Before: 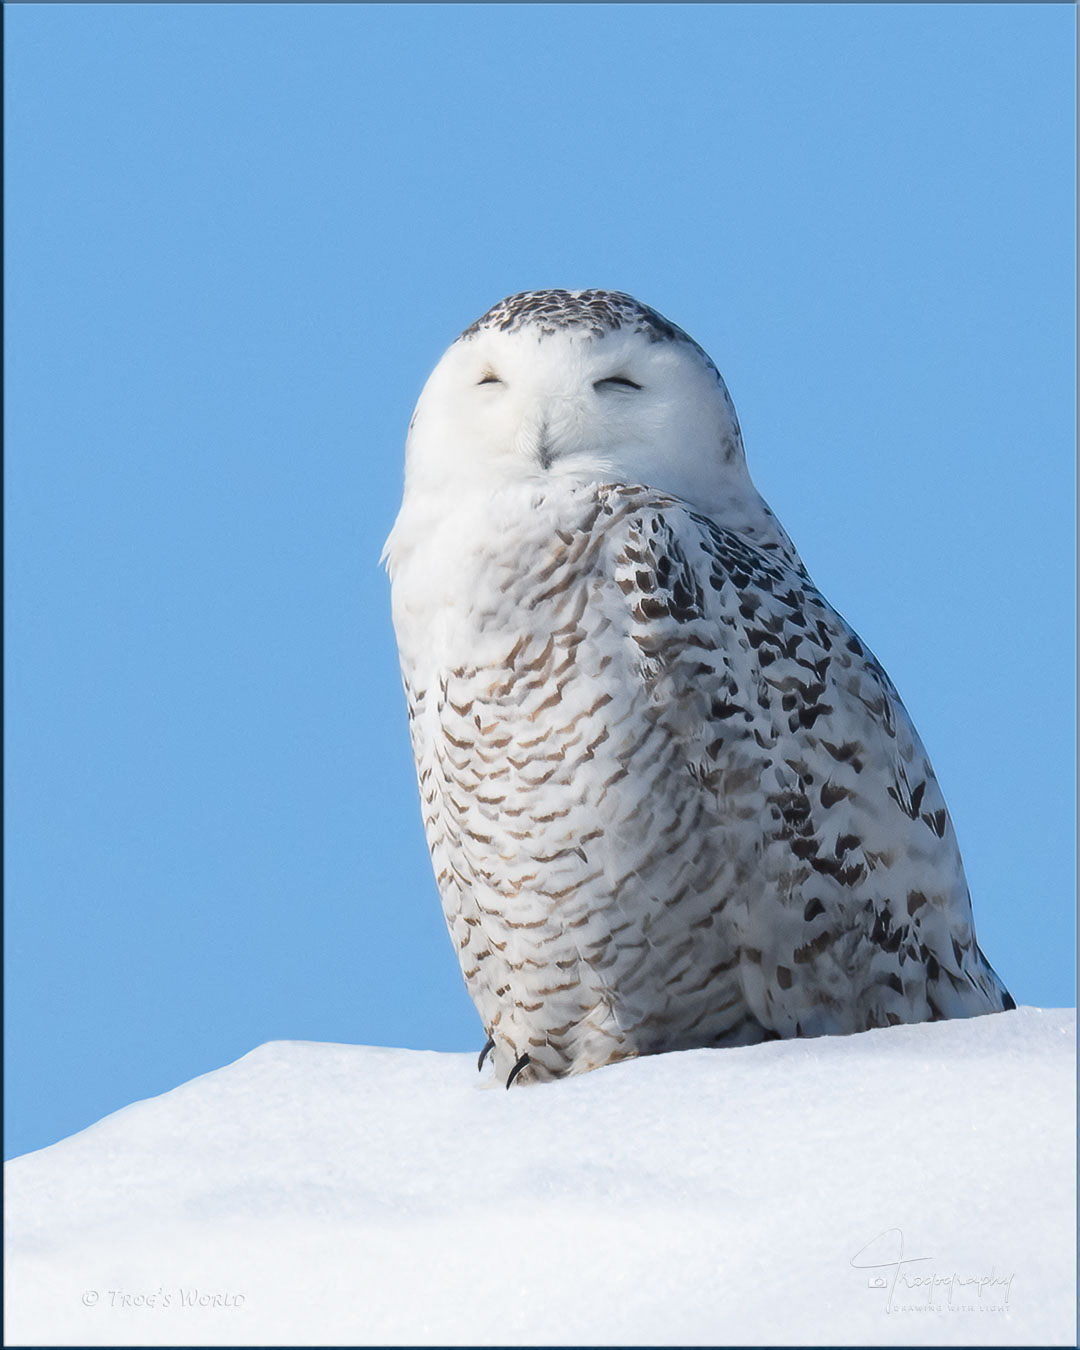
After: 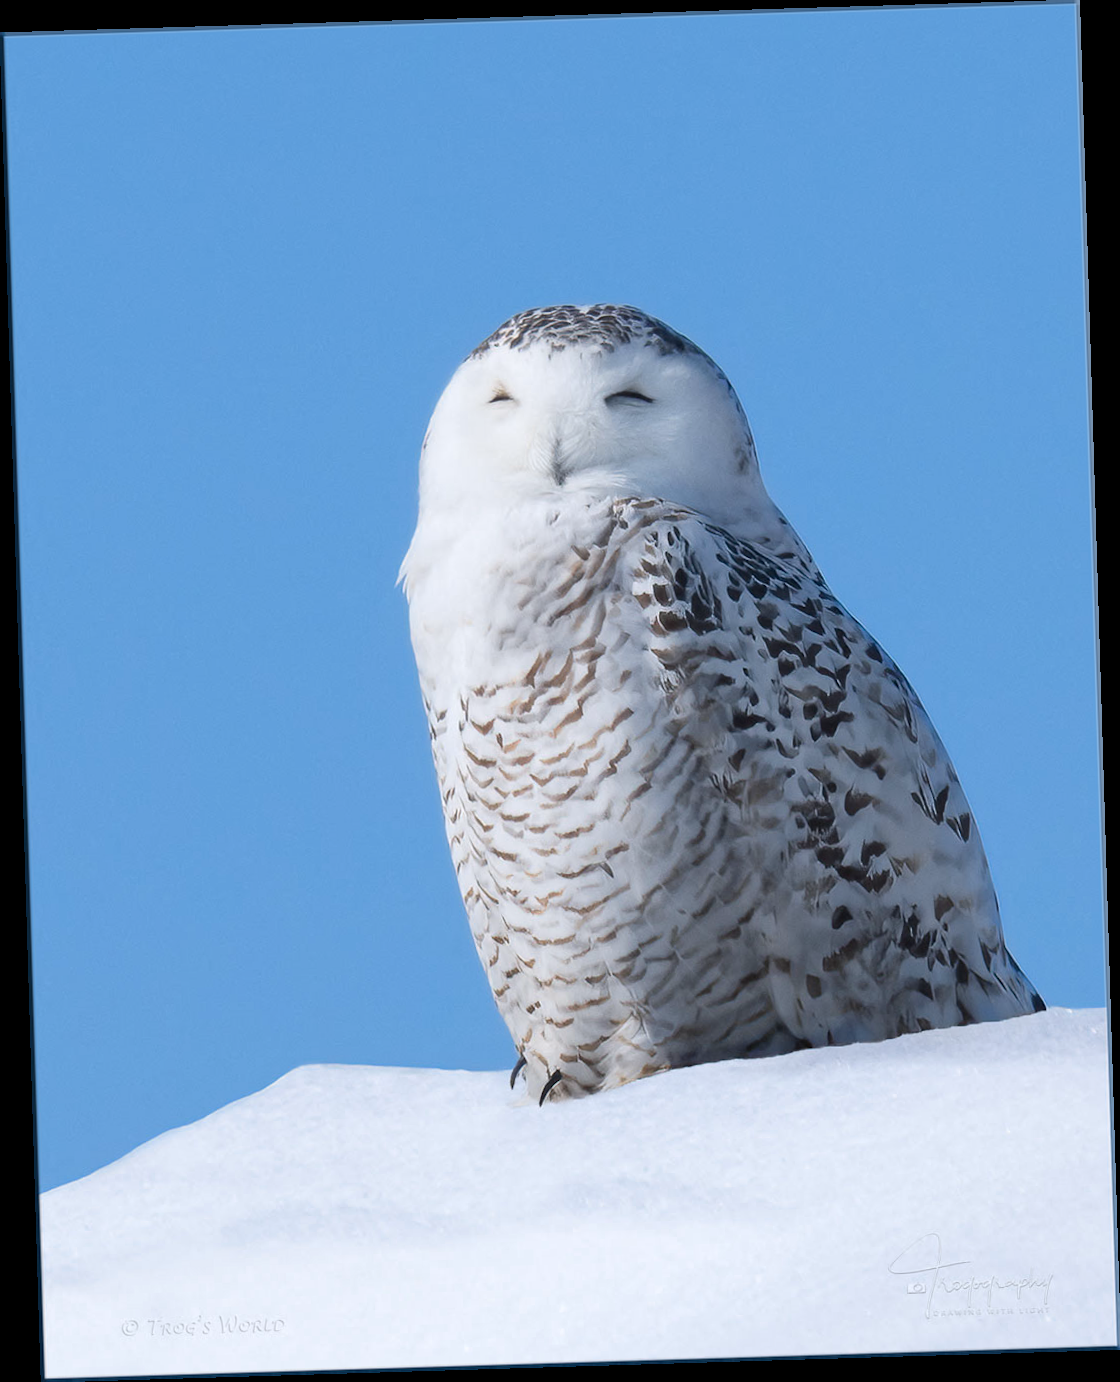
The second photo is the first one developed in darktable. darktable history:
rotate and perspective: rotation -1.75°, automatic cropping off
color zones: curves: ch0 [(0, 0.5) (0.143, 0.5) (0.286, 0.5) (0.429, 0.495) (0.571, 0.437) (0.714, 0.44) (0.857, 0.496) (1, 0.5)]
white balance: red 0.983, blue 1.036
